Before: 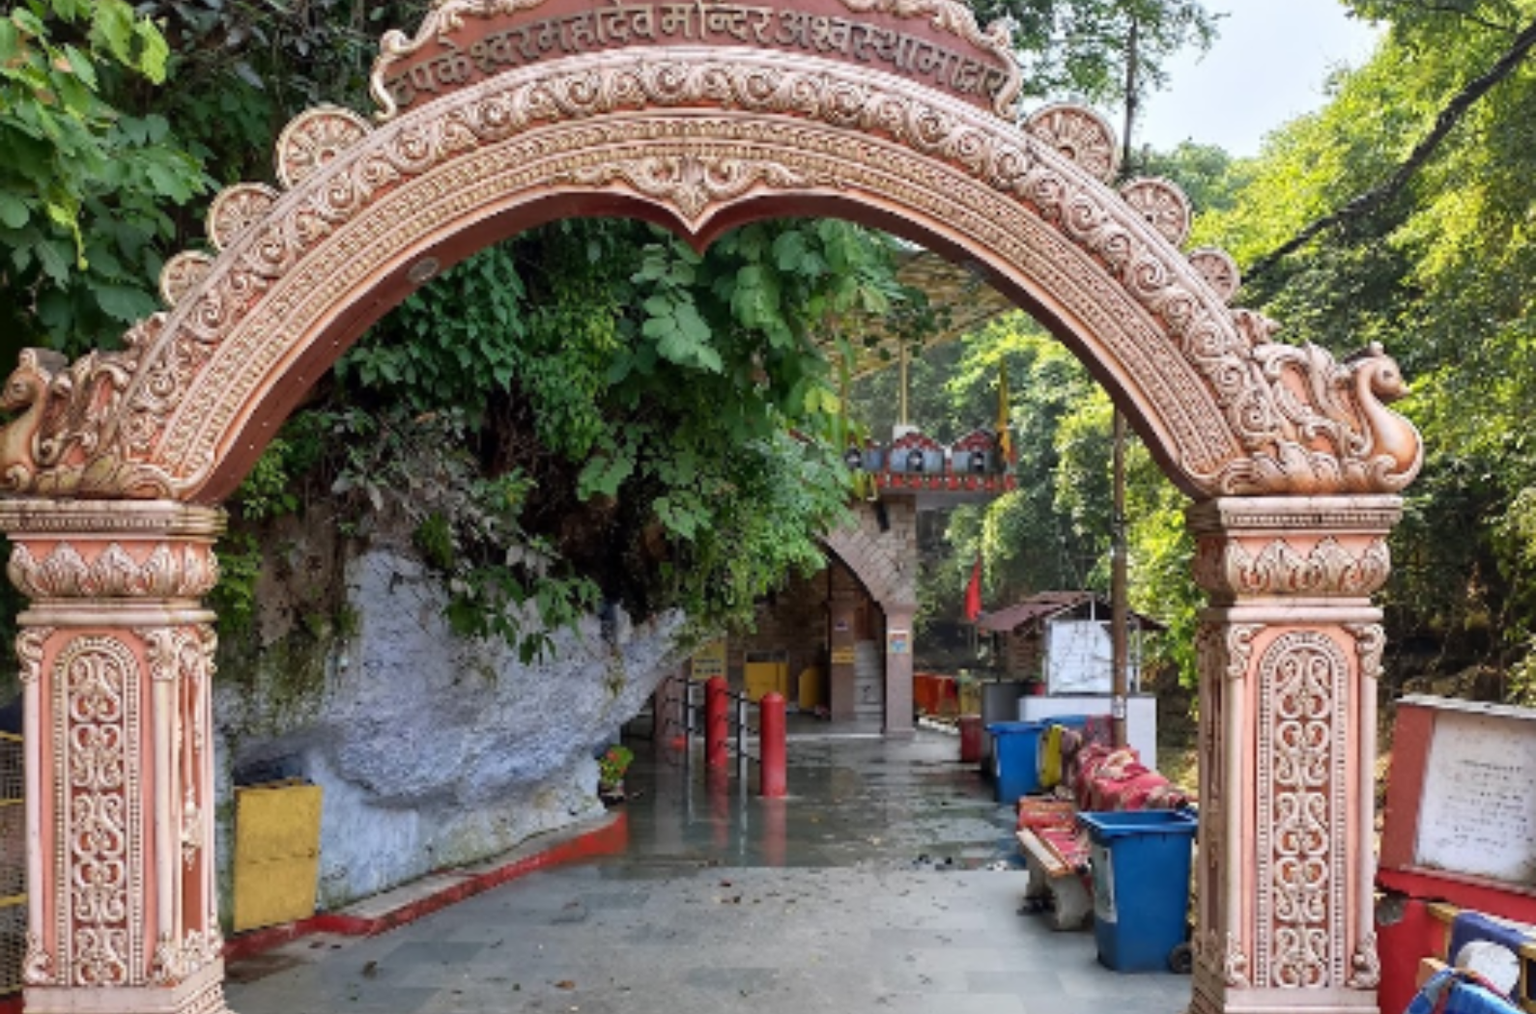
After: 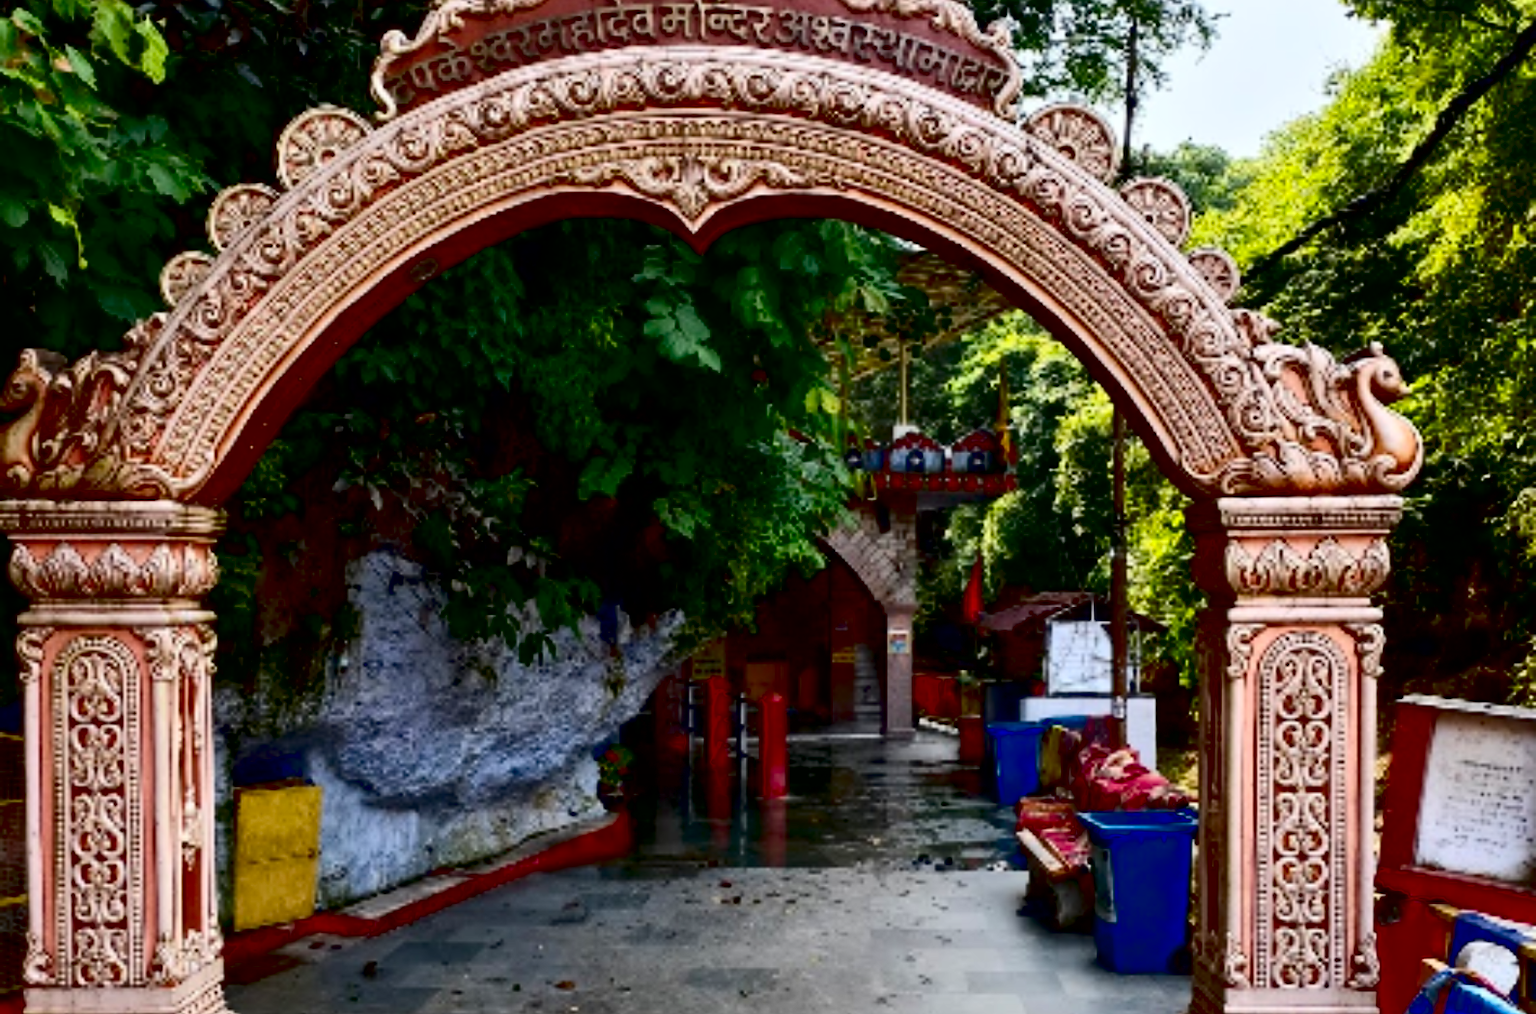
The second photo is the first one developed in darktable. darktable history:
contrast brightness saturation: contrast 0.24, brightness -0.22, saturation 0.14
exposure: black level correction 0.049, exposure 0.013 EV, compensate exposure bias true, compensate highlight preservation false
